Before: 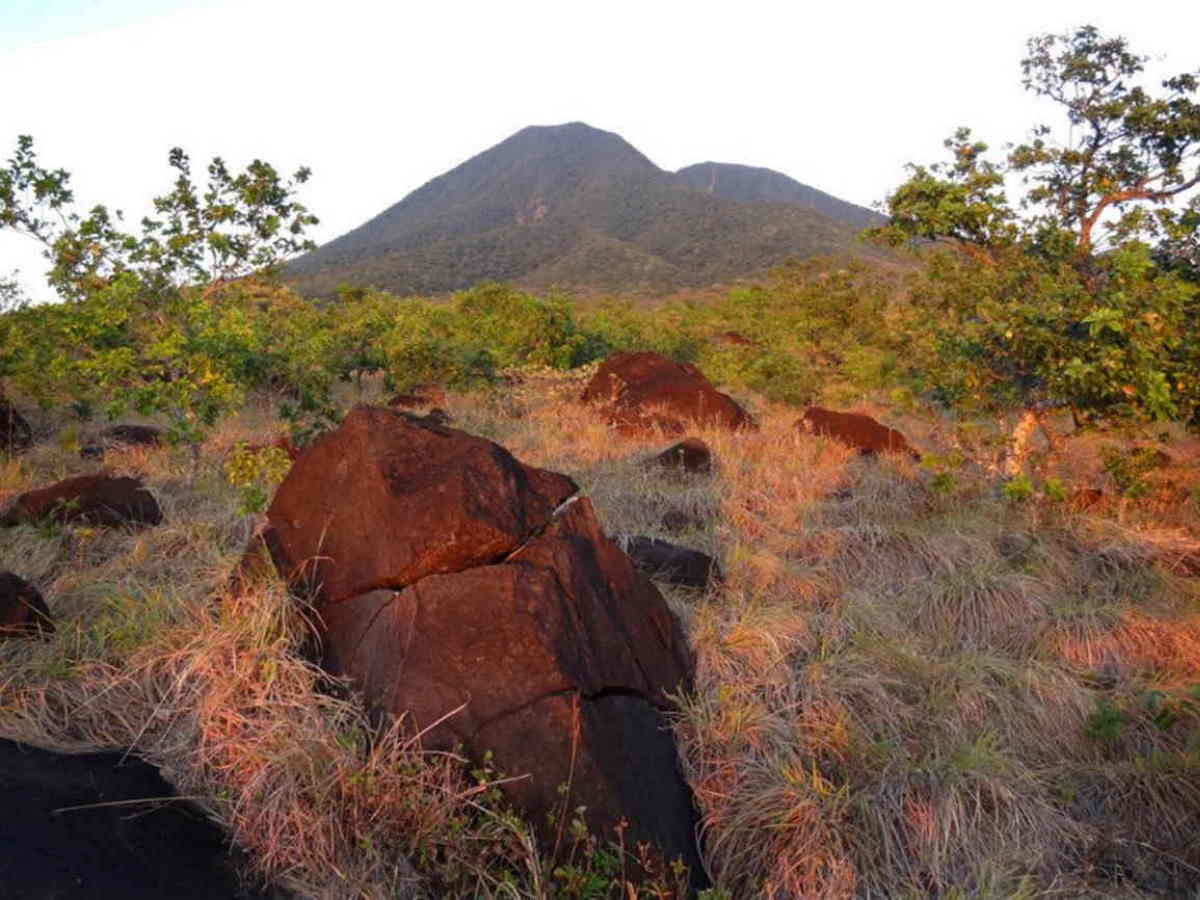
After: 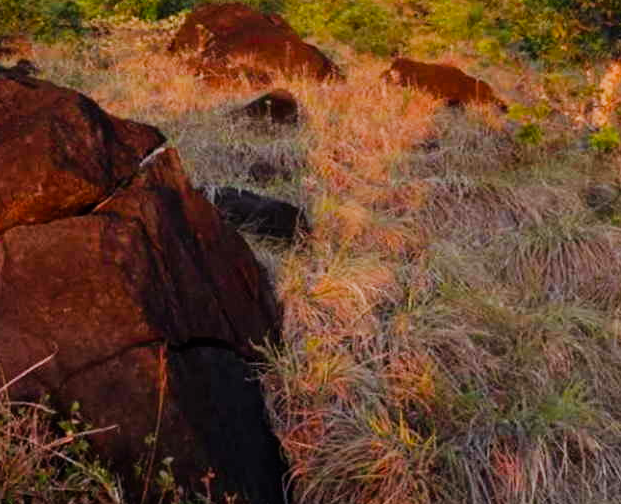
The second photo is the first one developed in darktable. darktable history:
sigmoid: on, module defaults
crop: left 34.479%, top 38.822%, right 13.718%, bottom 5.172%
